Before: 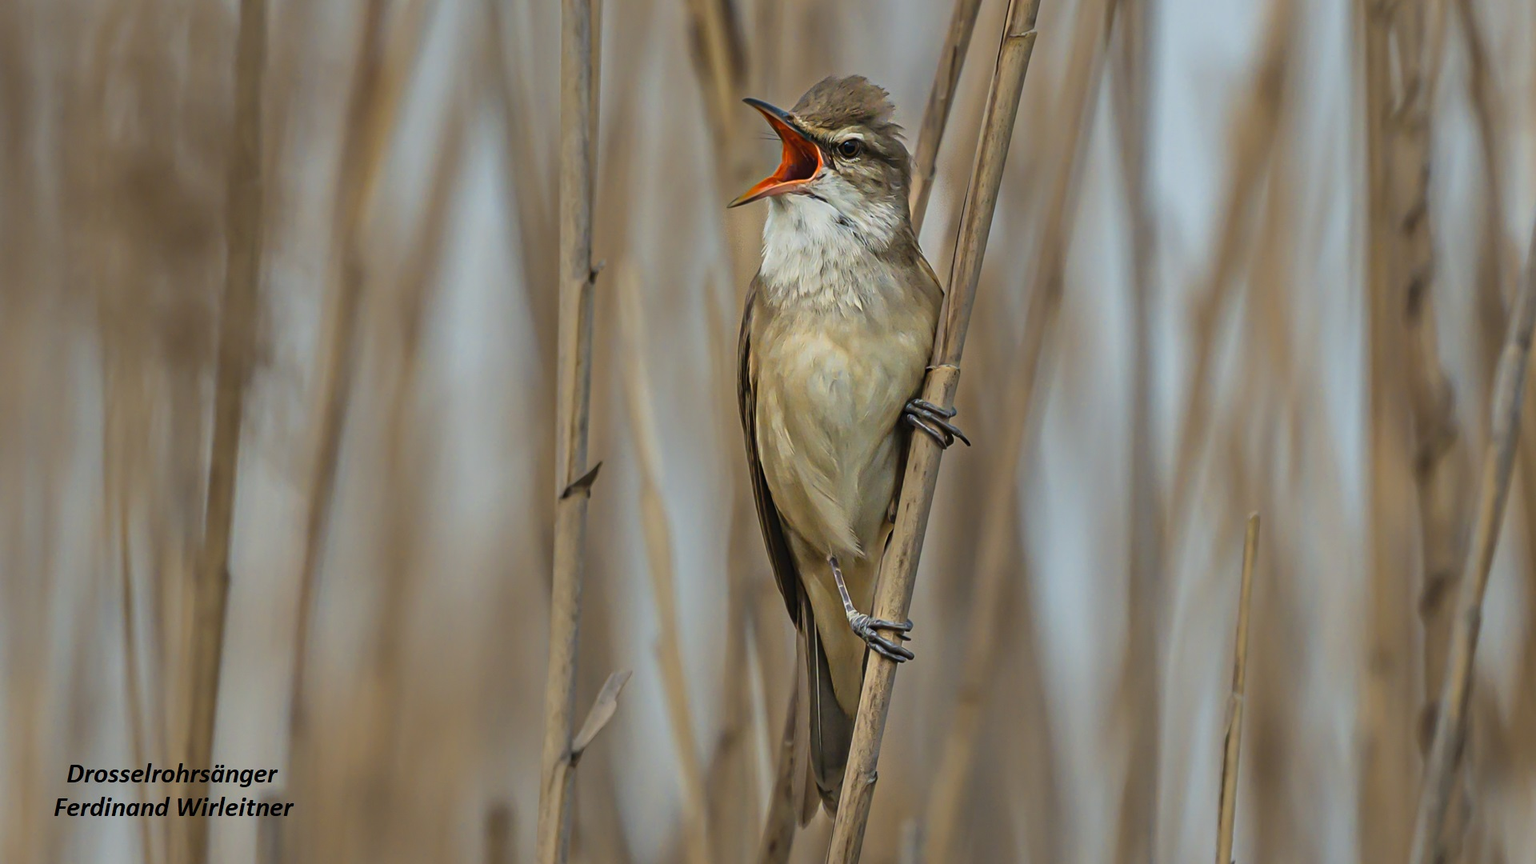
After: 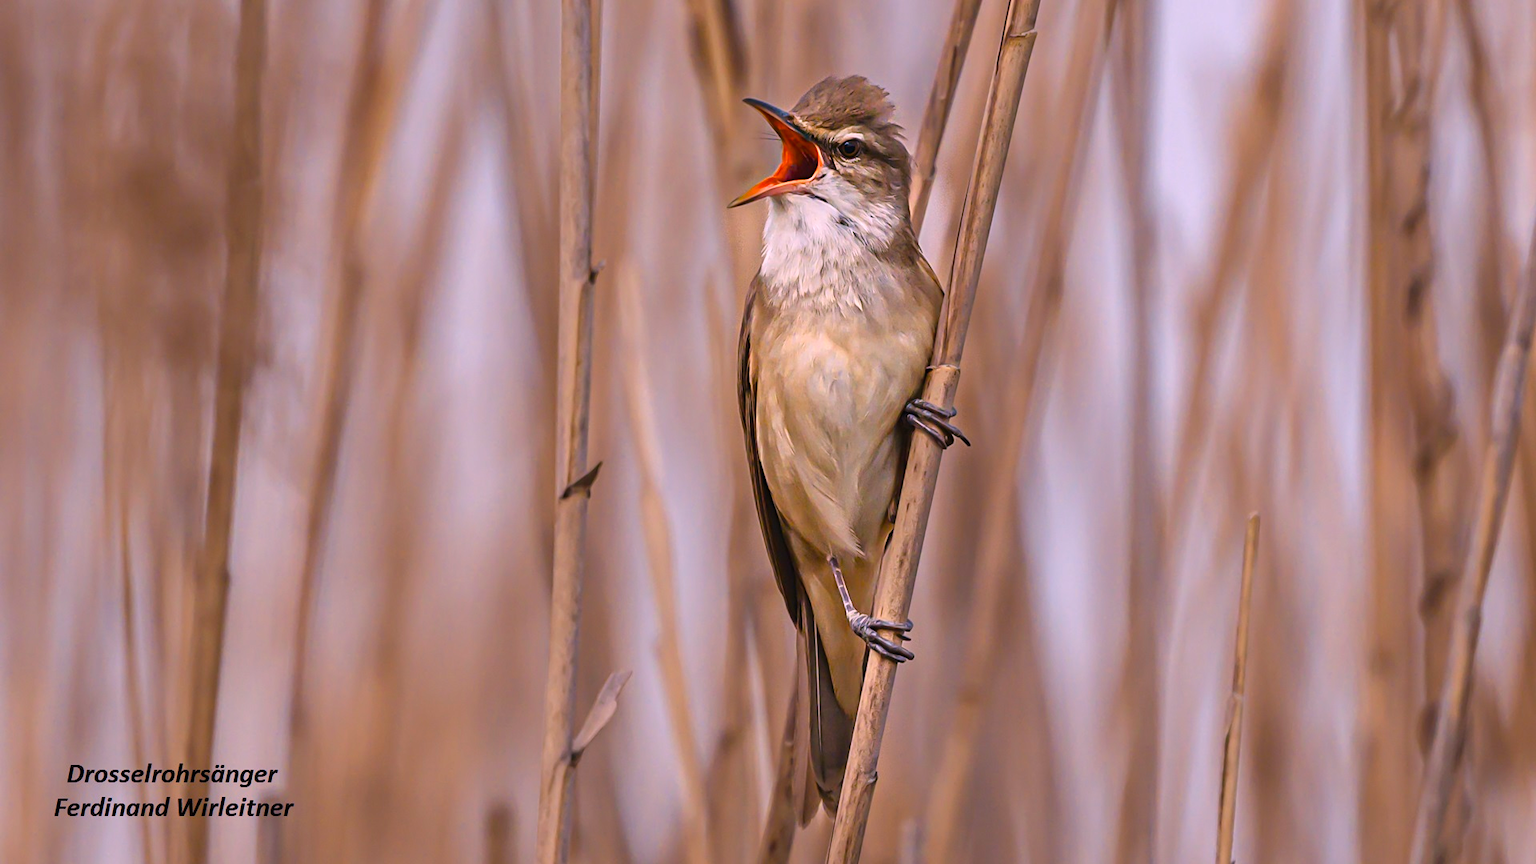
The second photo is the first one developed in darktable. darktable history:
white balance: red 1.188, blue 1.11
color balance rgb: linear chroma grading › shadows 32%, linear chroma grading › global chroma -2%, linear chroma grading › mid-tones 4%, perceptual saturation grading › global saturation -2%, perceptual saturation grading › highlights -8%, perceptual saturation grading › mid-tones 8%, perceptual saturation grading › shadows 4%, perceptual brilliance grading › highlights 8%, perceptual brilliance grading › mid-tones 4%, perceptual brilliance grading › shadows 2%, global vibrance 16%, saturation formula JzAzBz (2021)
